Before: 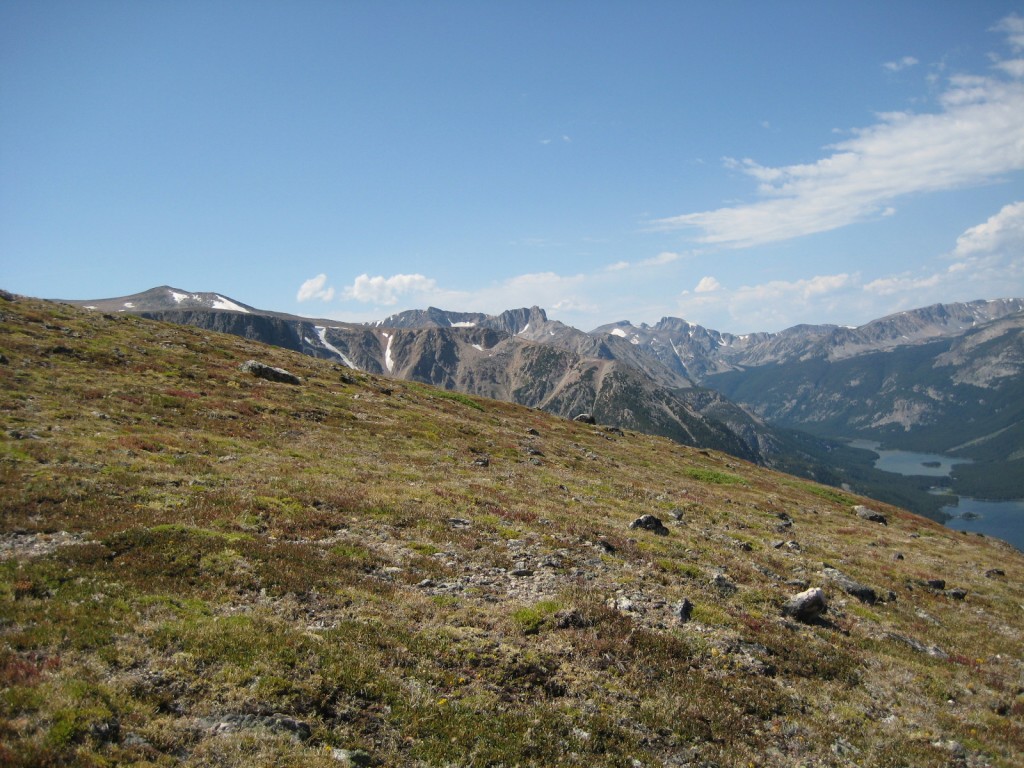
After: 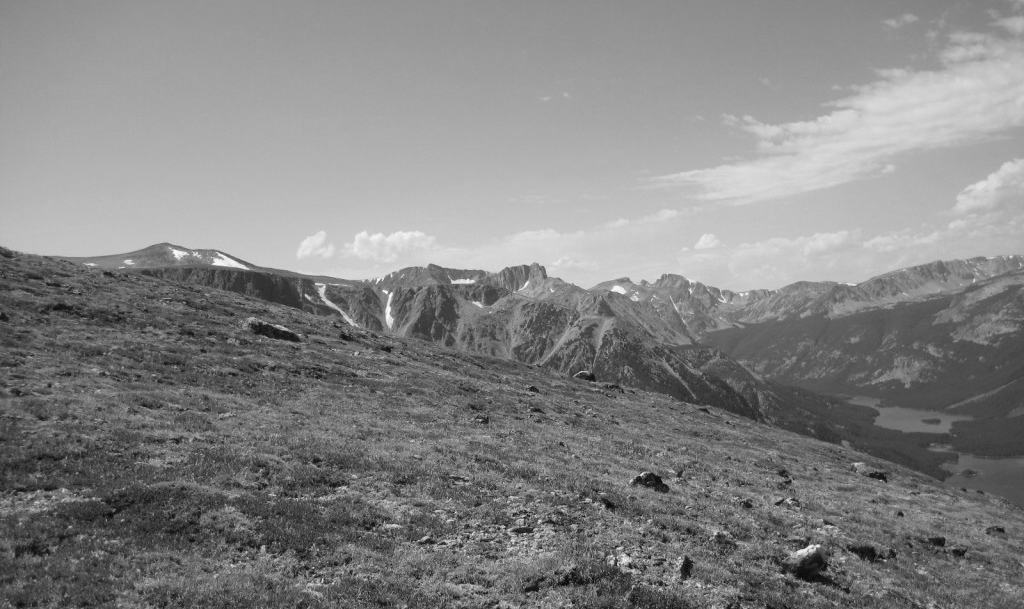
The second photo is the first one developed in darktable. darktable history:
monochrome: on, module defaults
crop and rotate: top 5.667%, bottom 14.937%
